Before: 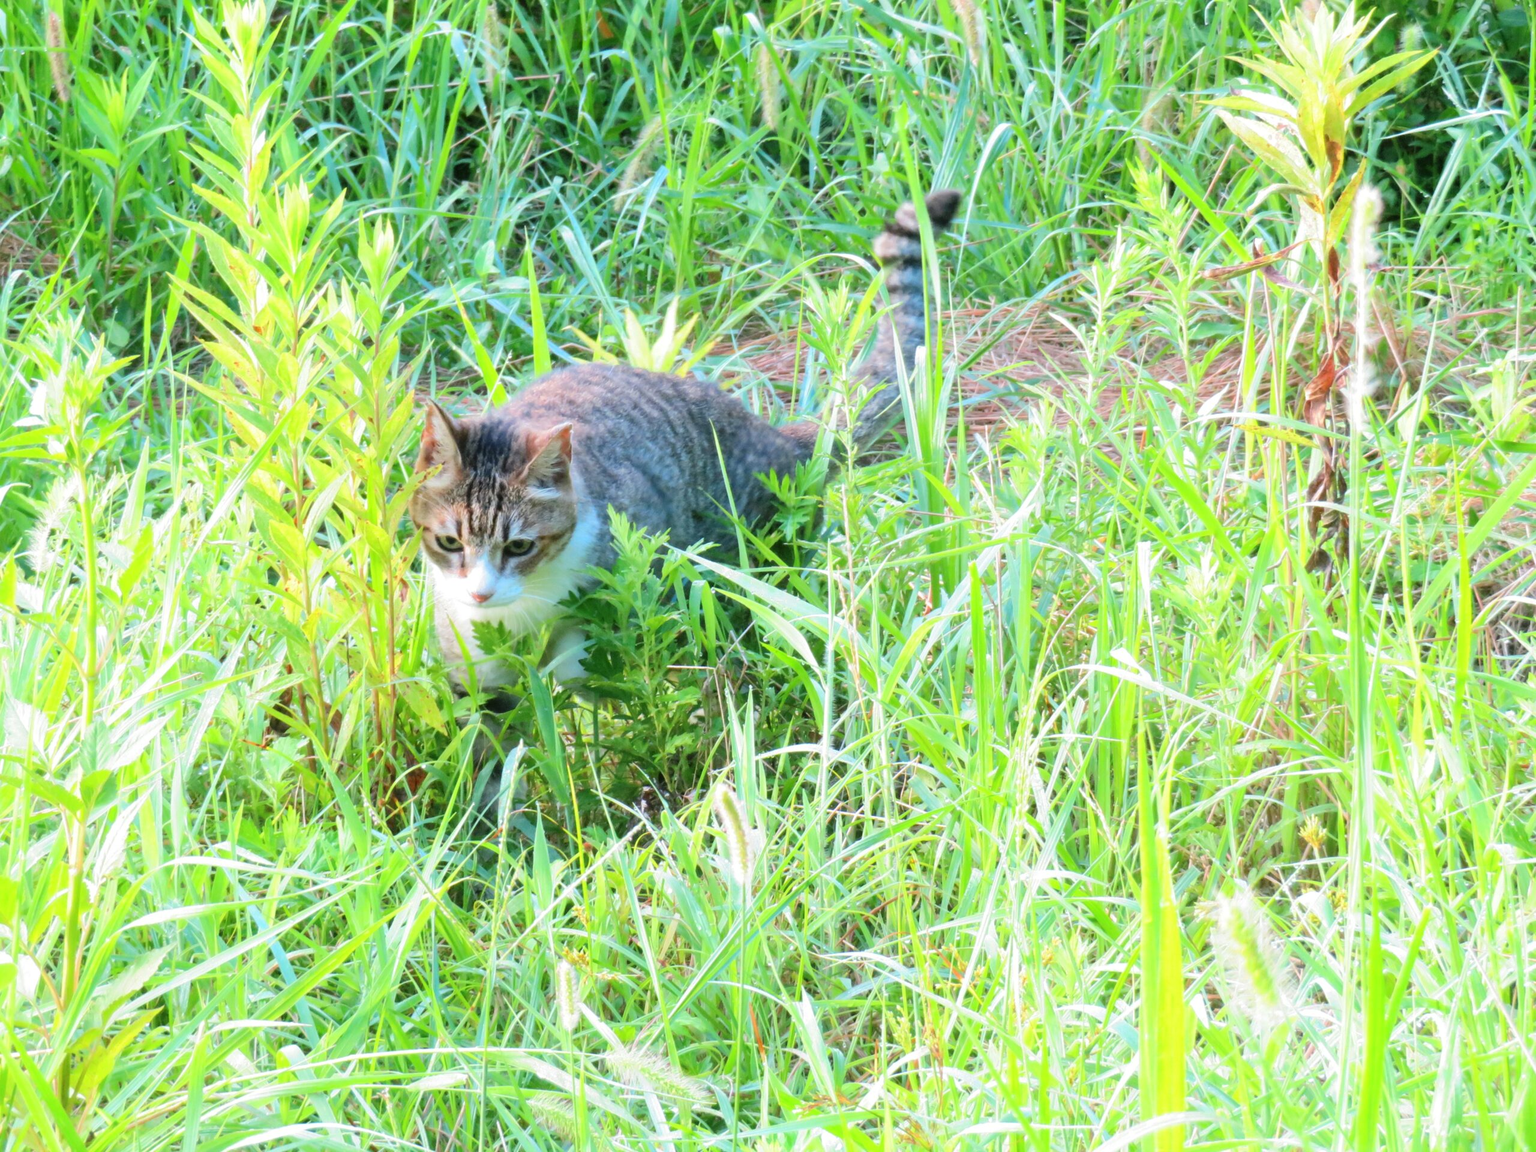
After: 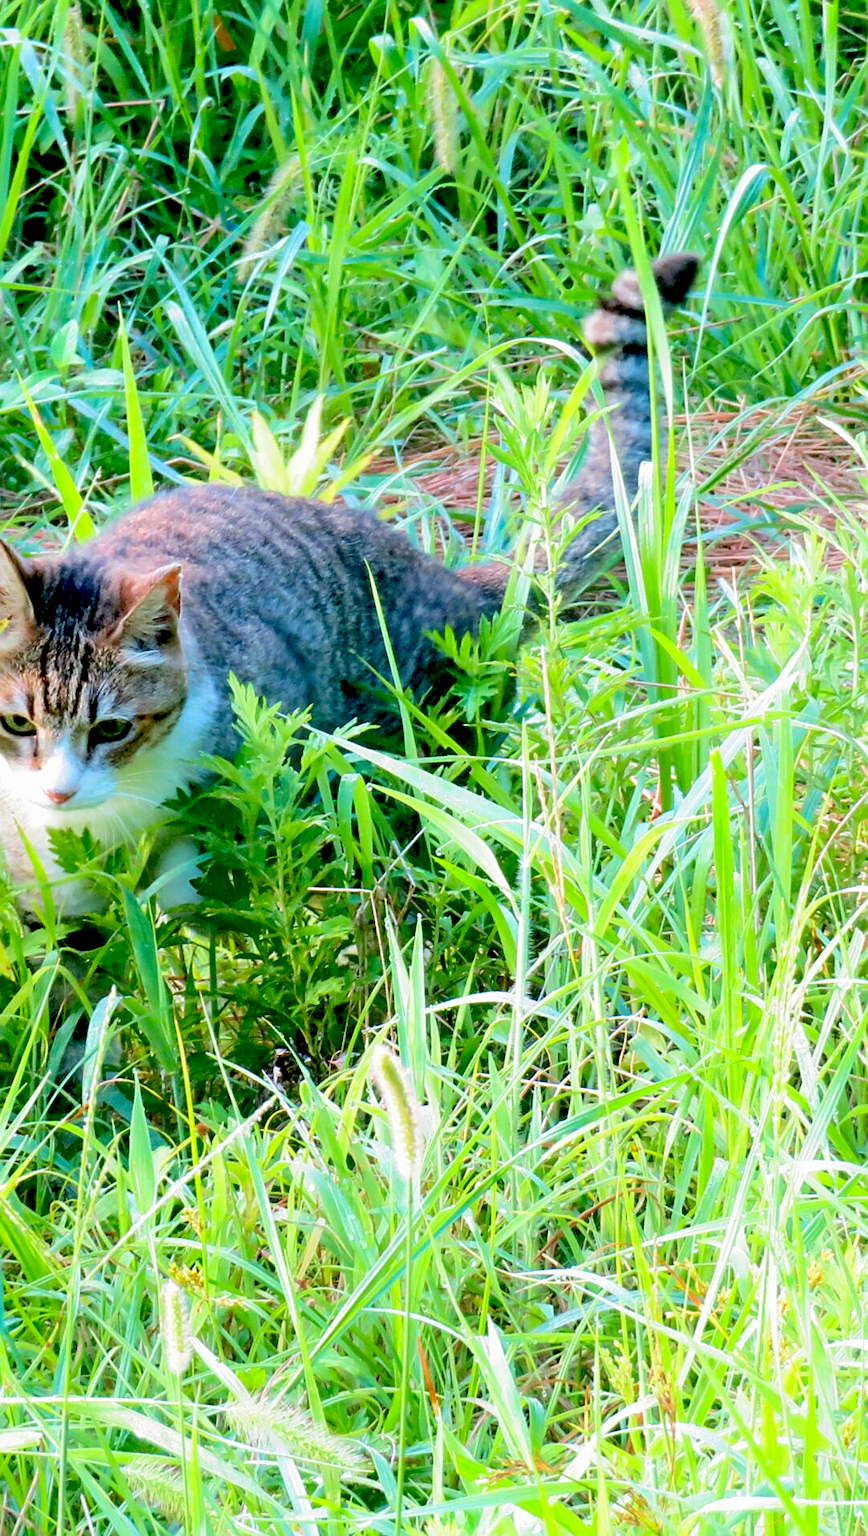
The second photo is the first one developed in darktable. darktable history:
sharpen: on, module defaults
velvia: on, module defaults
crop: left 28.405%, right 29.152%
exposure: black level correction 0.055, exposure -0.031 EV, compensate highlight preservation false
